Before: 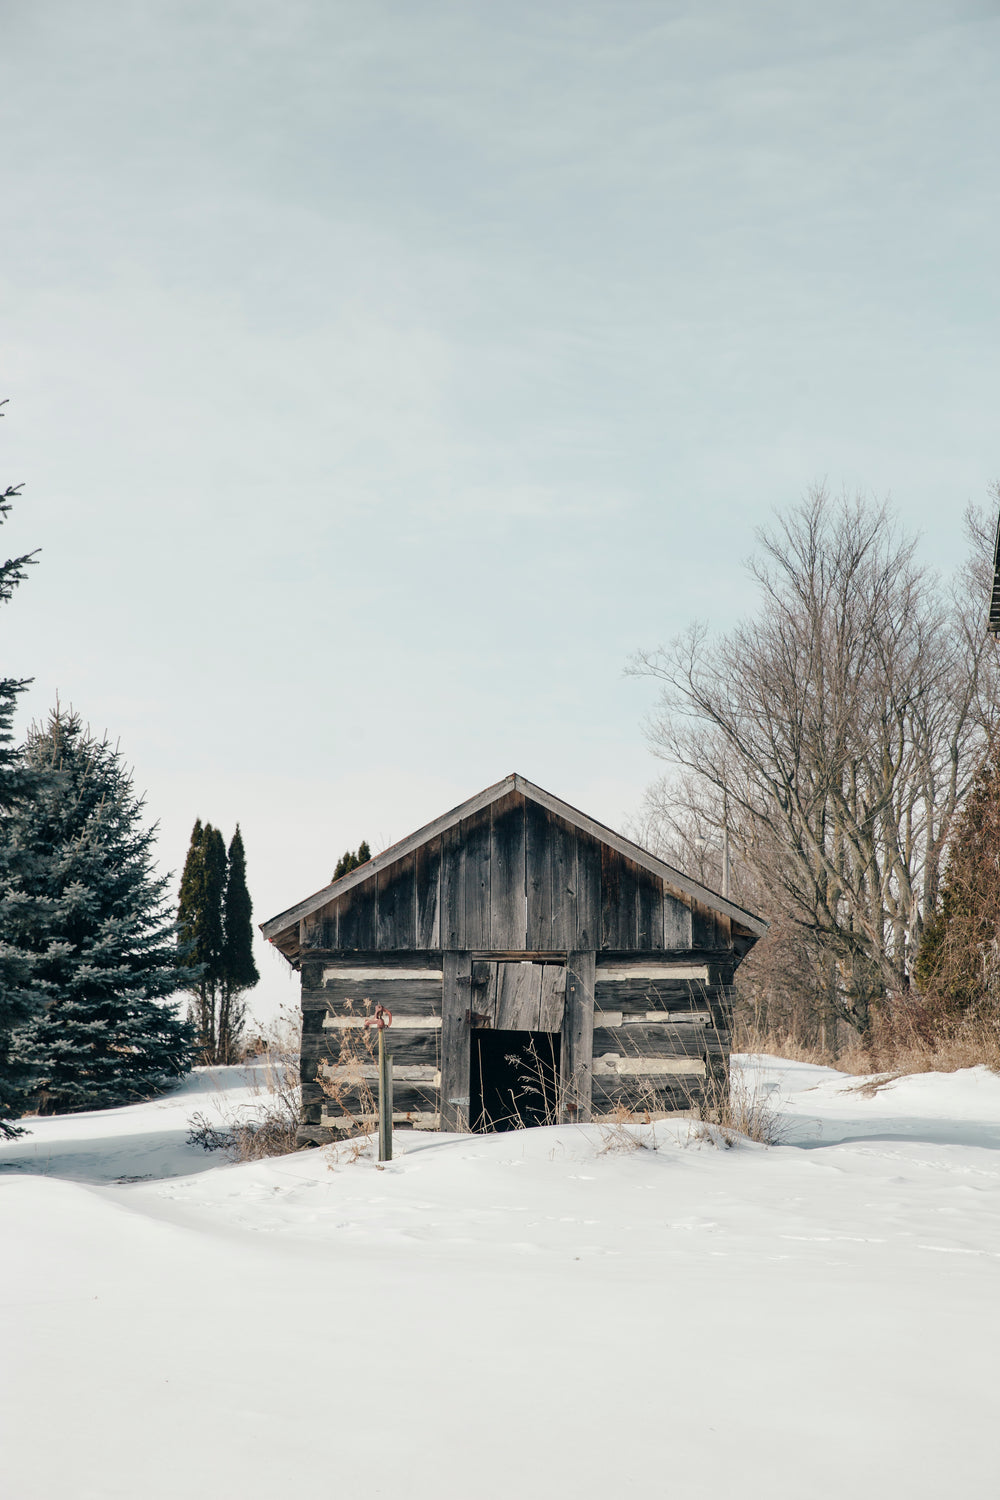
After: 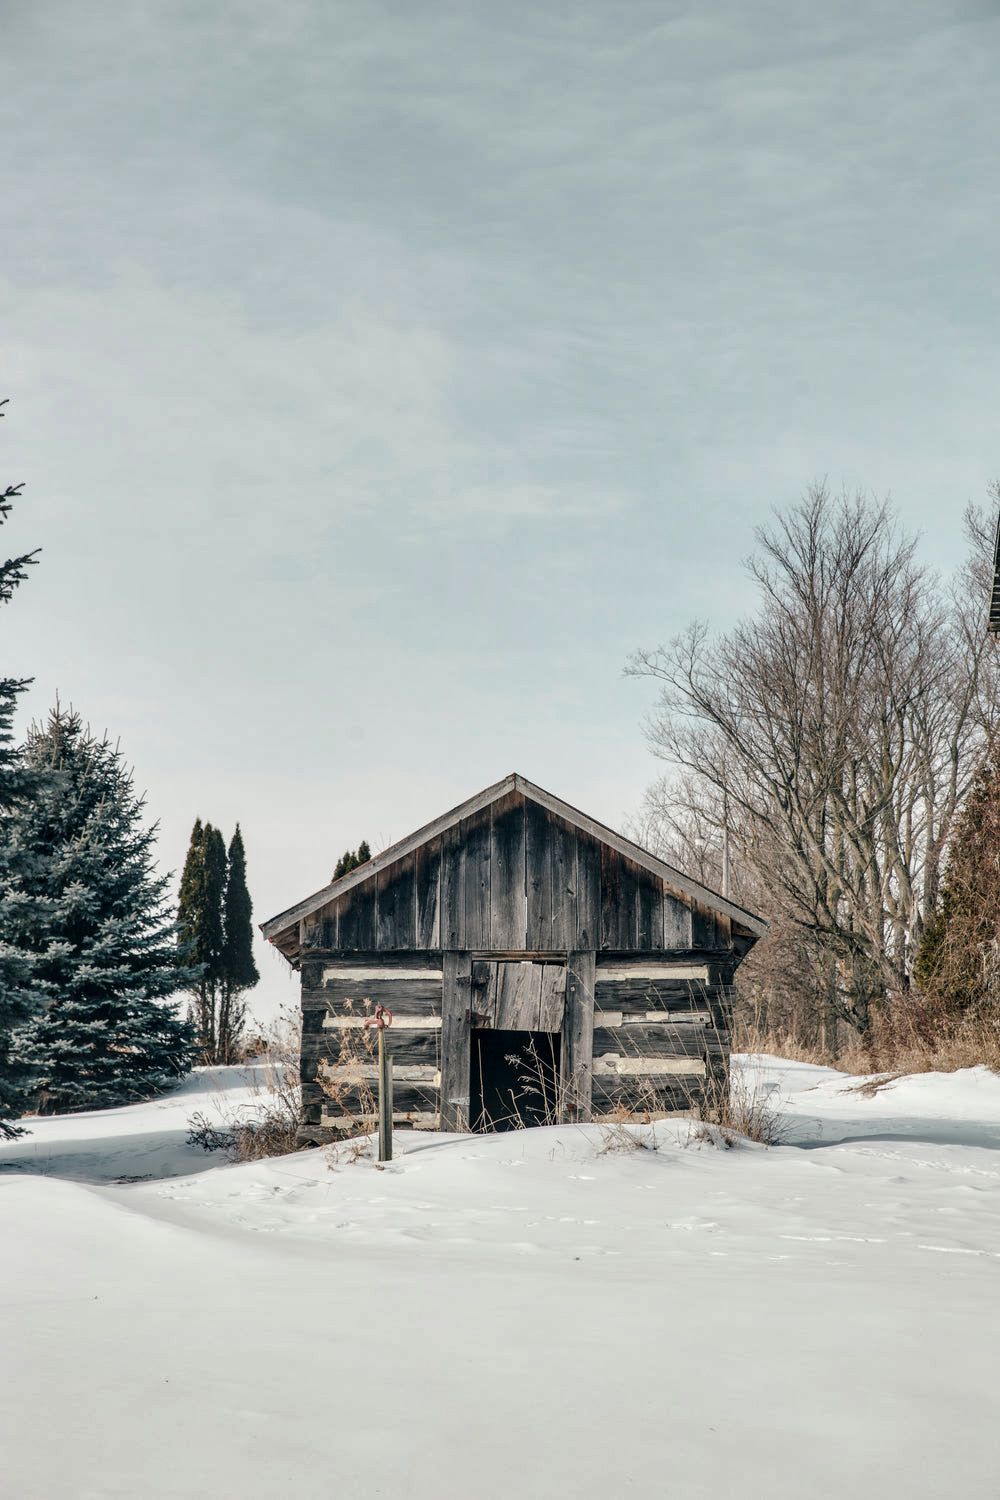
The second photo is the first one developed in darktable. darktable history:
shadows and highlights: low approximation 0.01, soften with gaussian
local contrast: detail 130%
